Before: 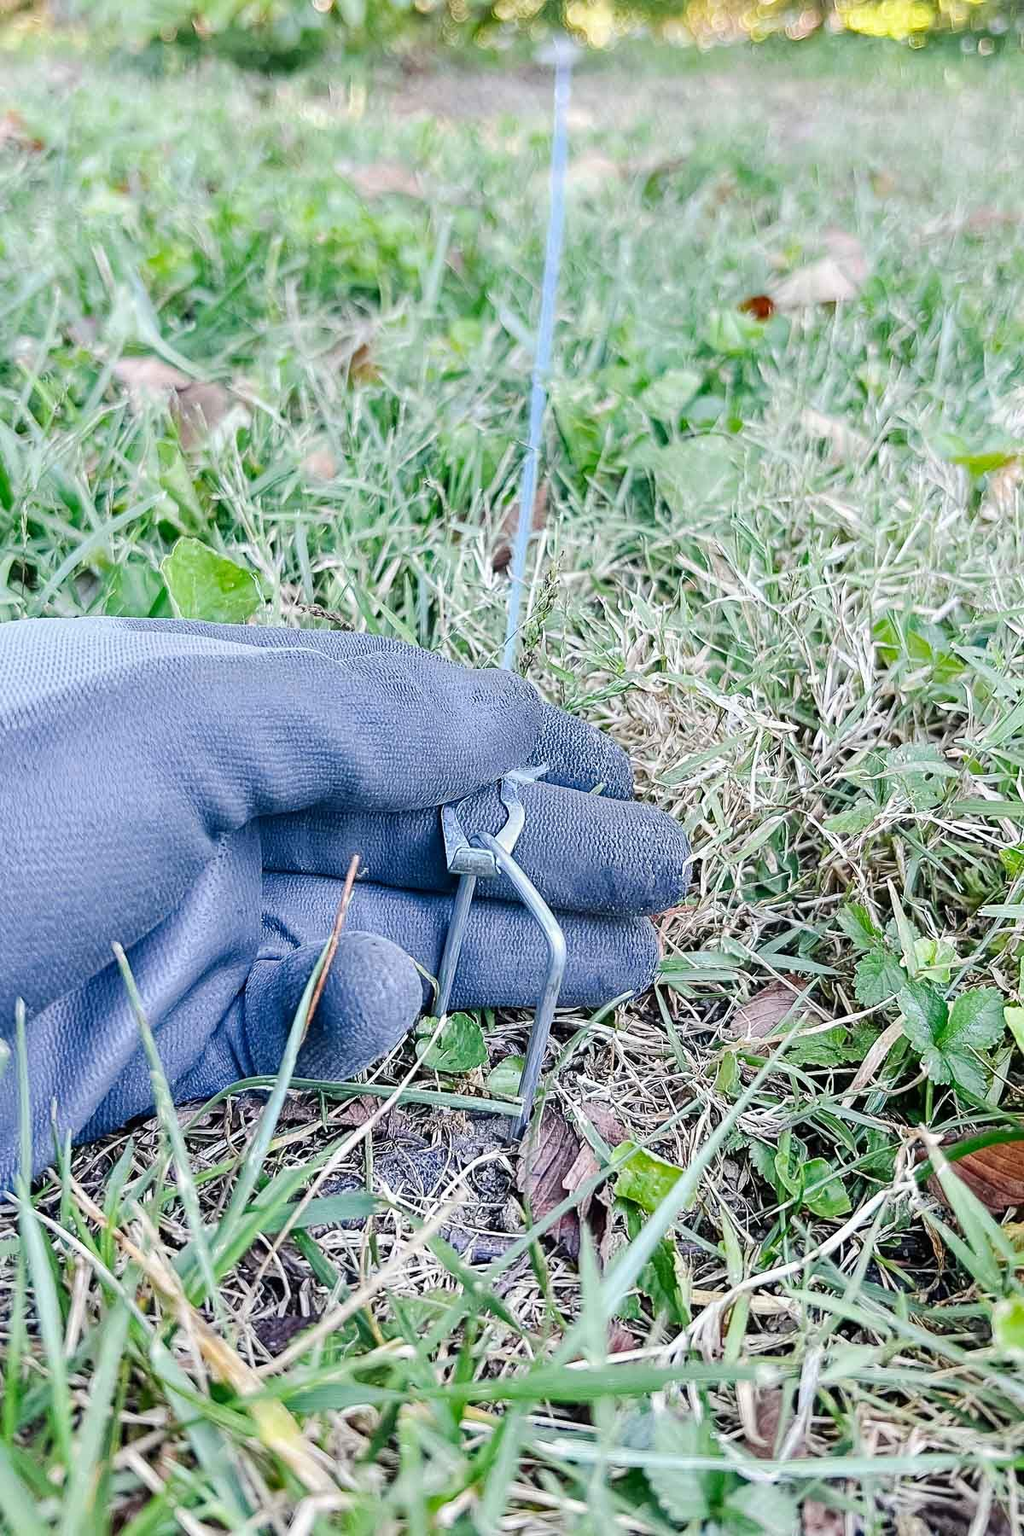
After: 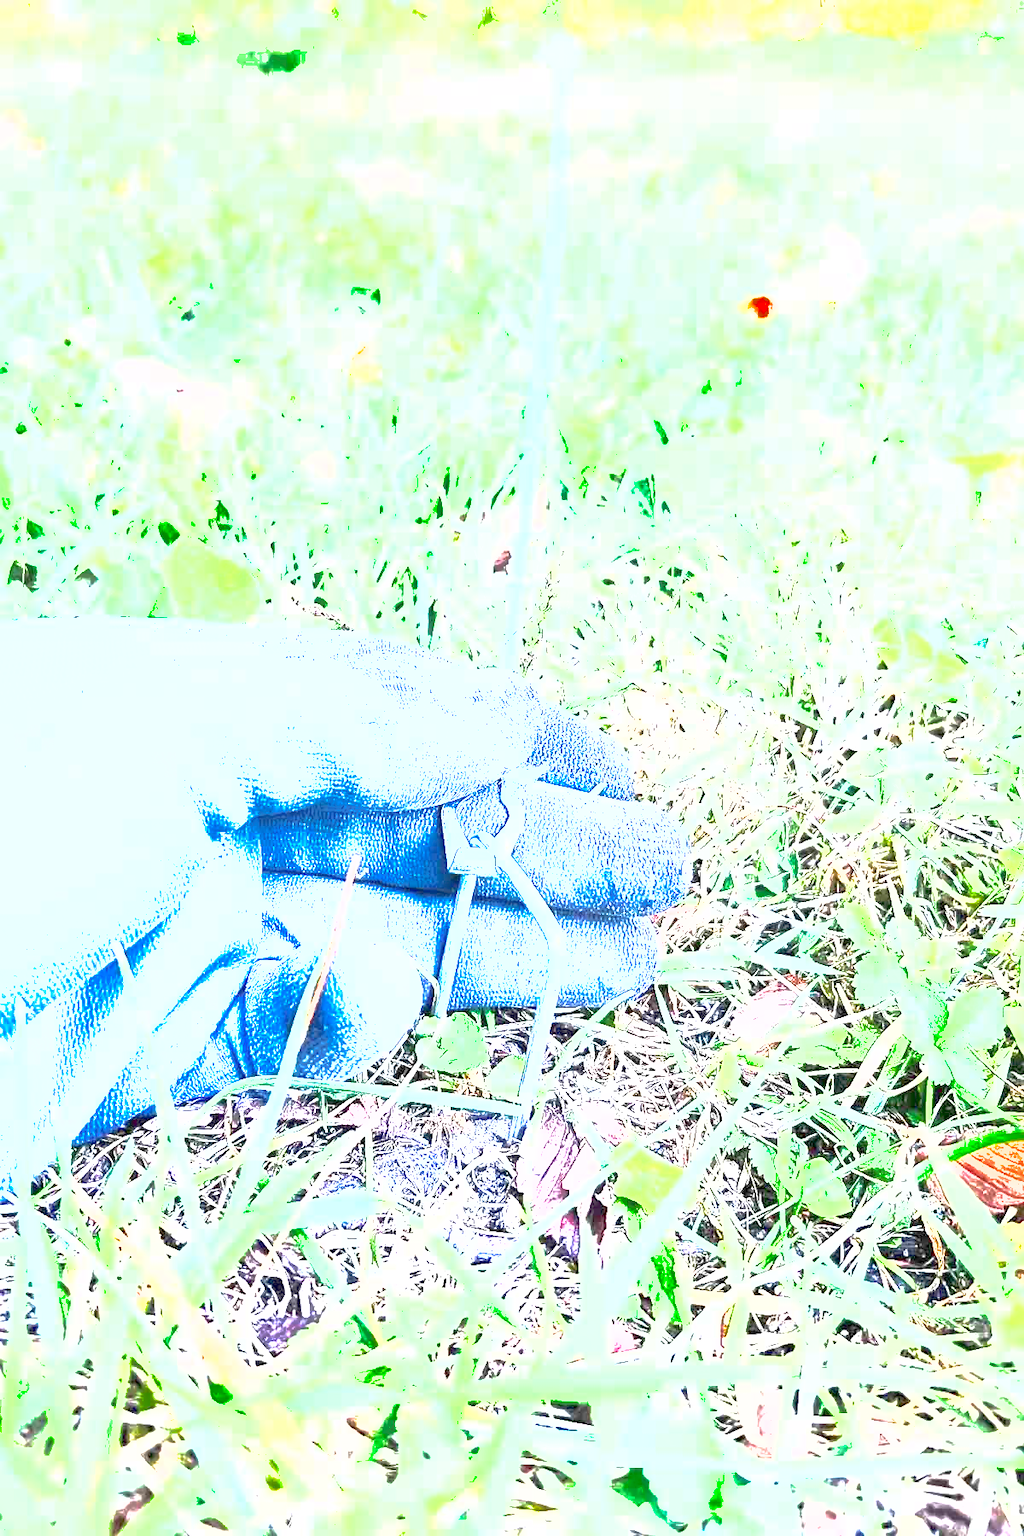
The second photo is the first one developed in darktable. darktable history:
shadows and highlights: on, module defaults
exposure: exposure 3.1 EV, compensate exposure bias true, compensate highlight preservation false
